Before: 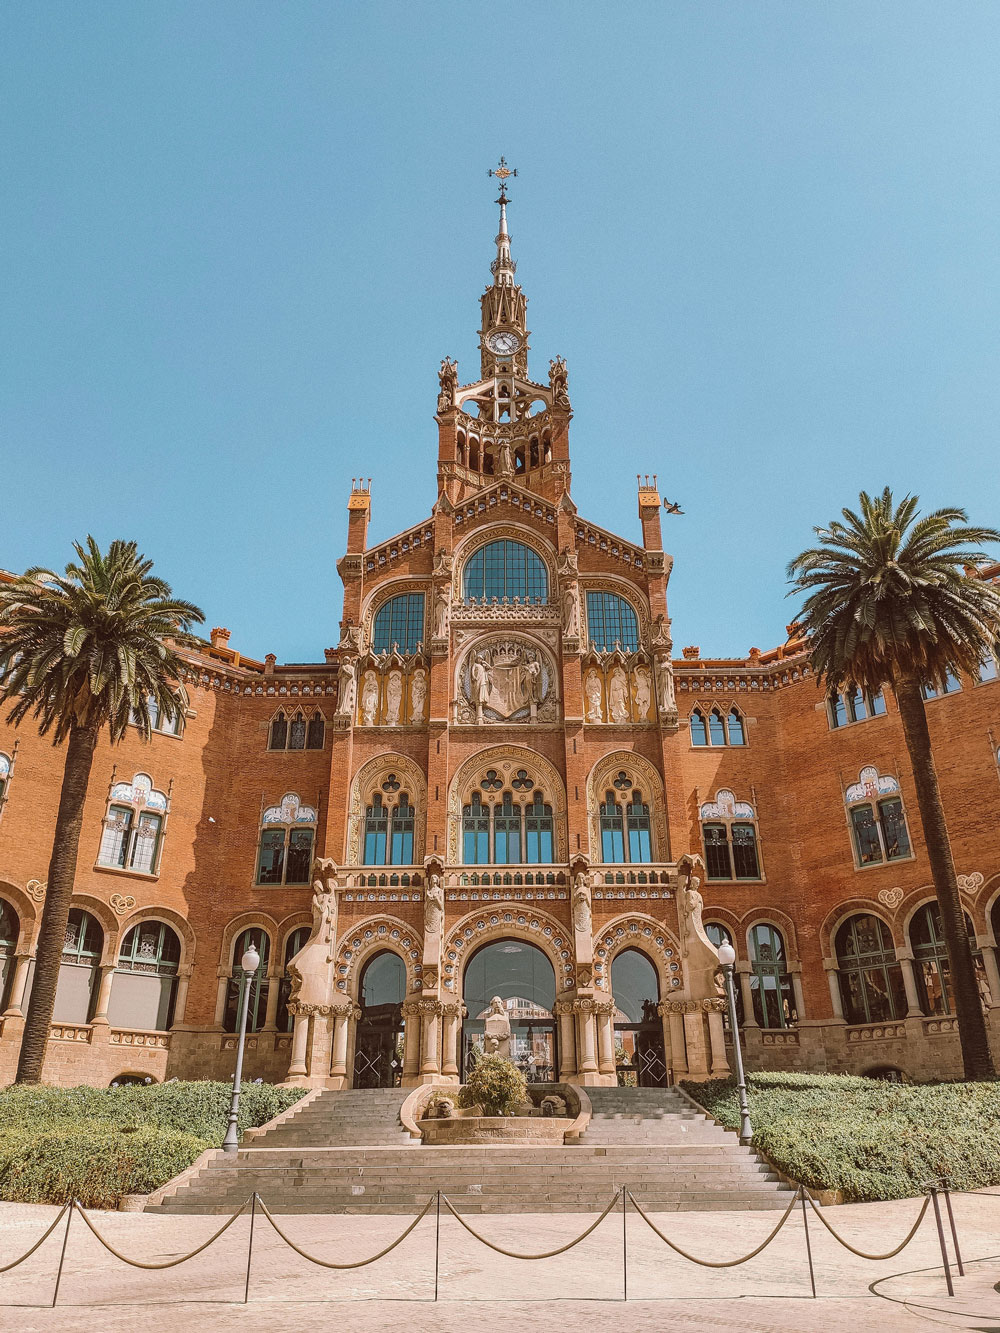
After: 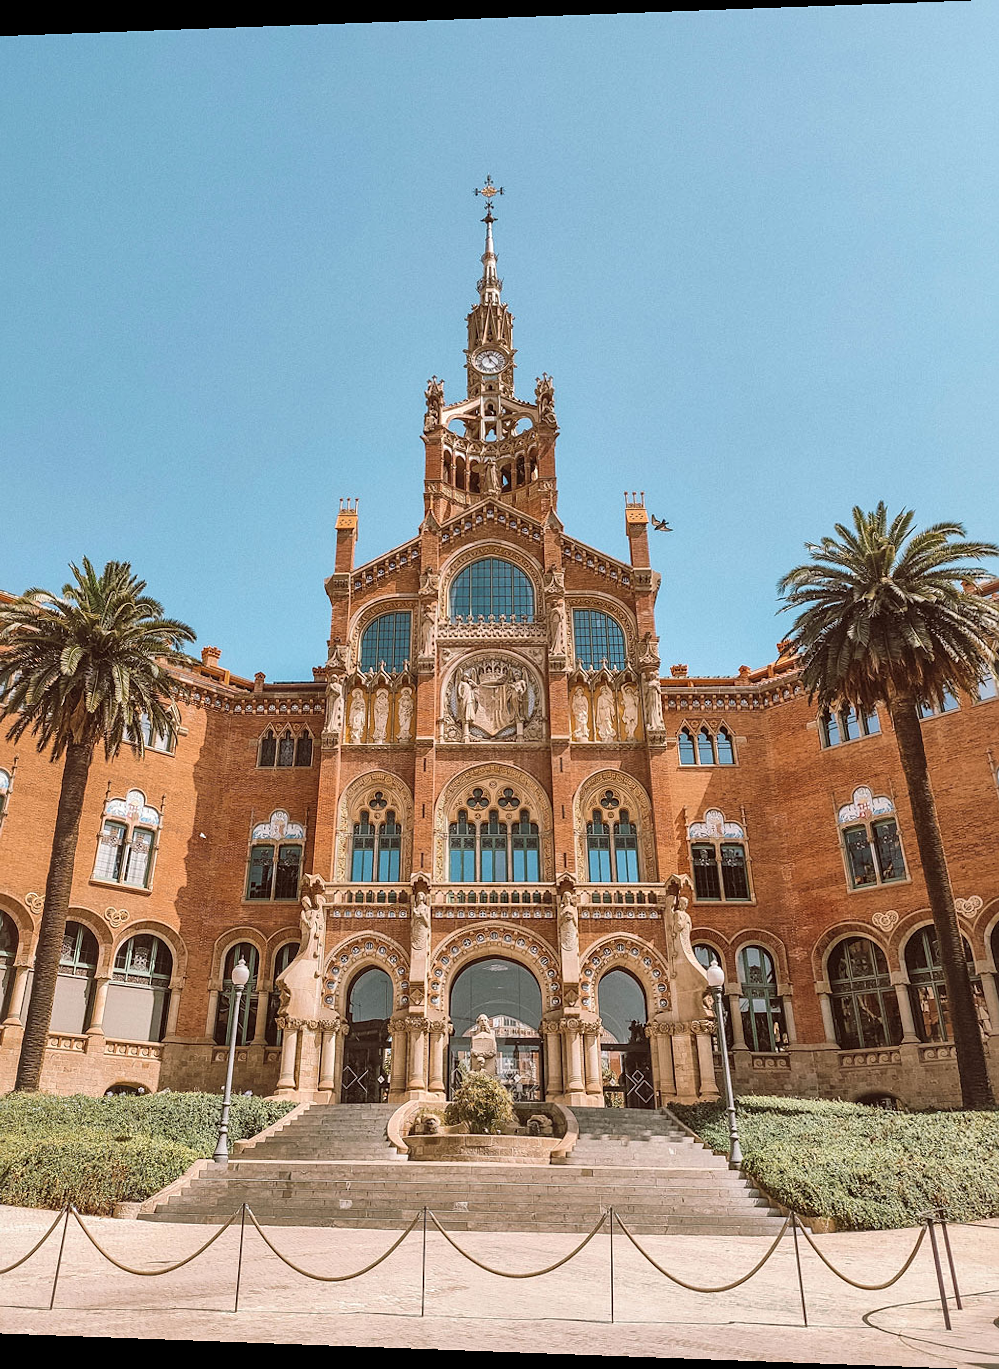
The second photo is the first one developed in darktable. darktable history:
rotate and perspective: lens shift (horizontal) -0.055, automatic cropping off
local contrast: mode bilateral grid, contrast 20, coarseness 50, detail 130%, midtone range 0.2
sharpen: radius 1.272, amount 0.305, threshold 0
contrast brightness saturation: contrast 0.05, brightness 0.06, saturation 0.01
